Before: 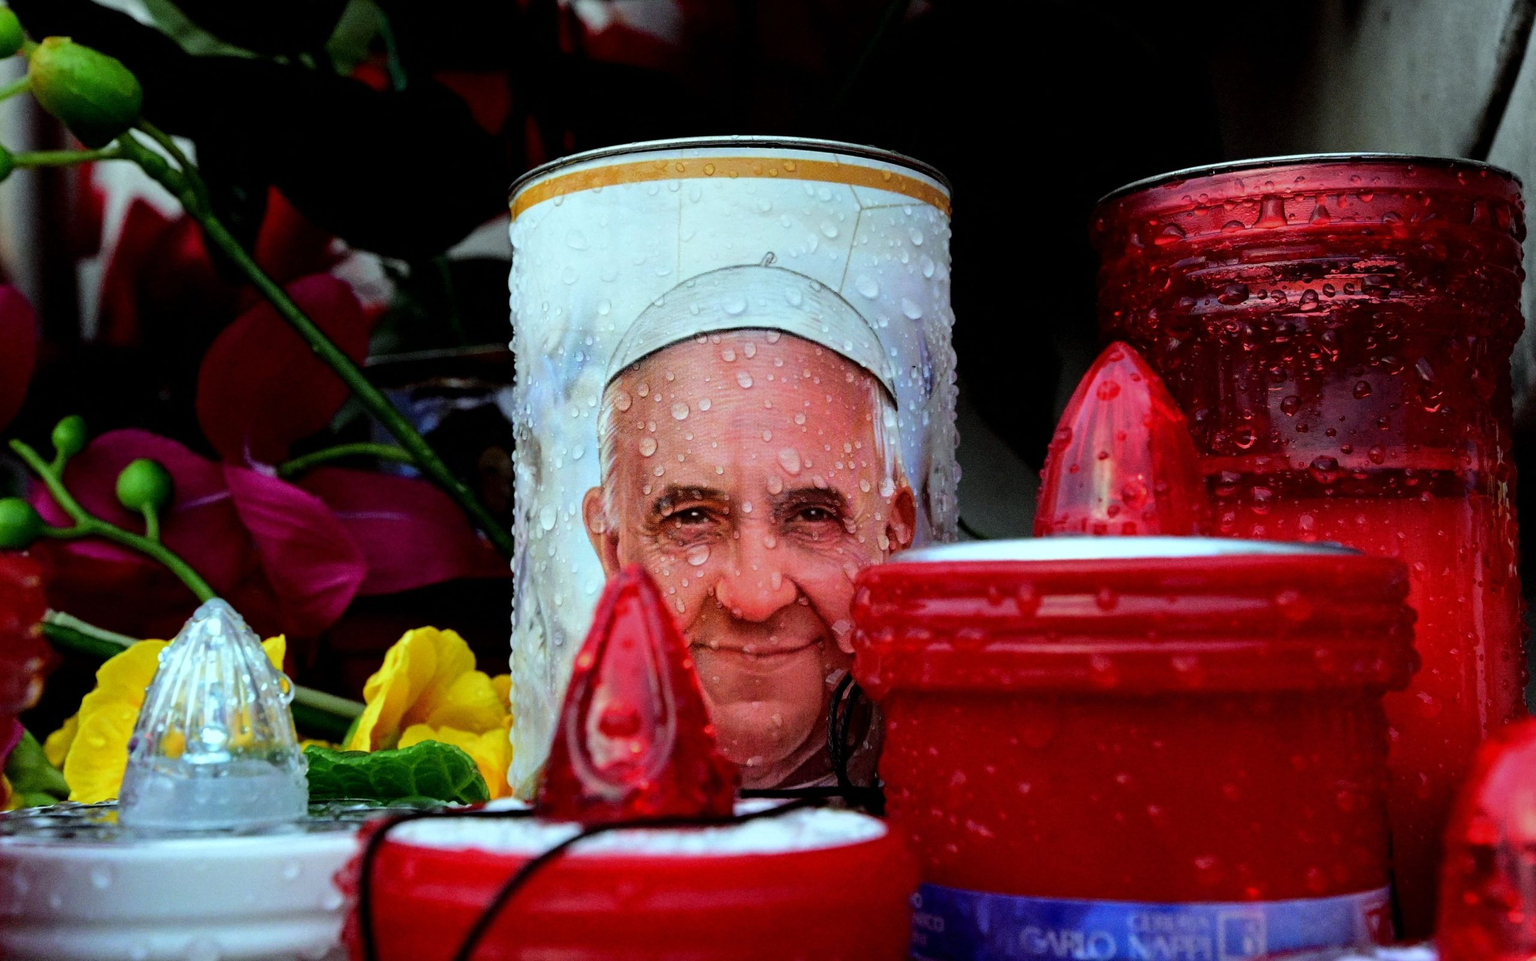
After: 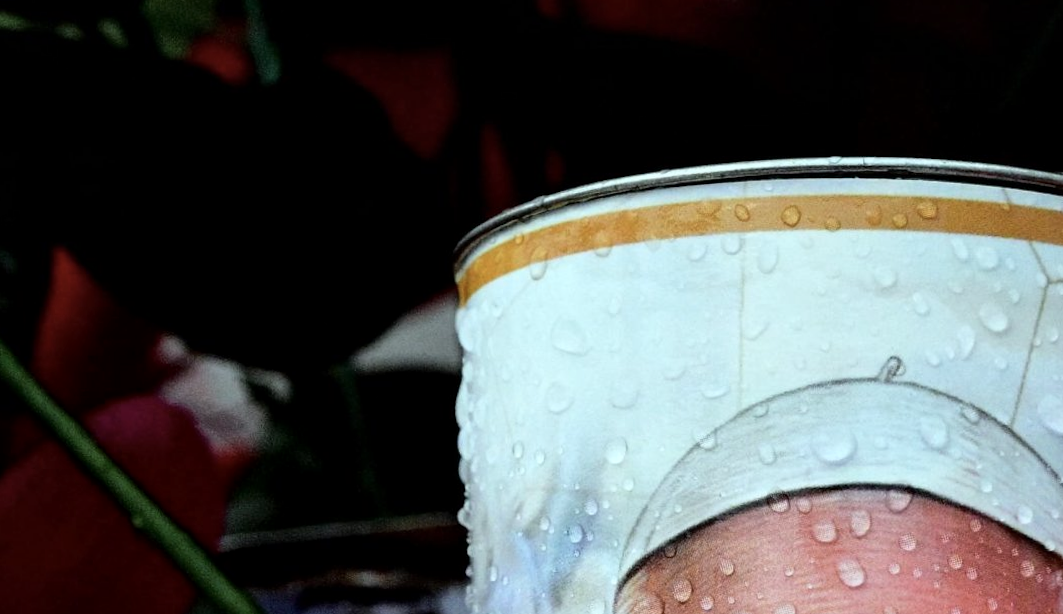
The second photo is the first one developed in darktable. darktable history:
contrast brightness saturation: contrast 0.11, saturation -0.17
crop: left 15.452%, top 5.459%, right 43.956%, bottom 56.62%
local contrast: mode bilateral grid, contrast 20, coarseness 50, detail 120%, midtone range 0.2
rotate and perspective: lens shift (vertical) 0.048, lens shift (horizontal) -0.024, automatic cropping off
